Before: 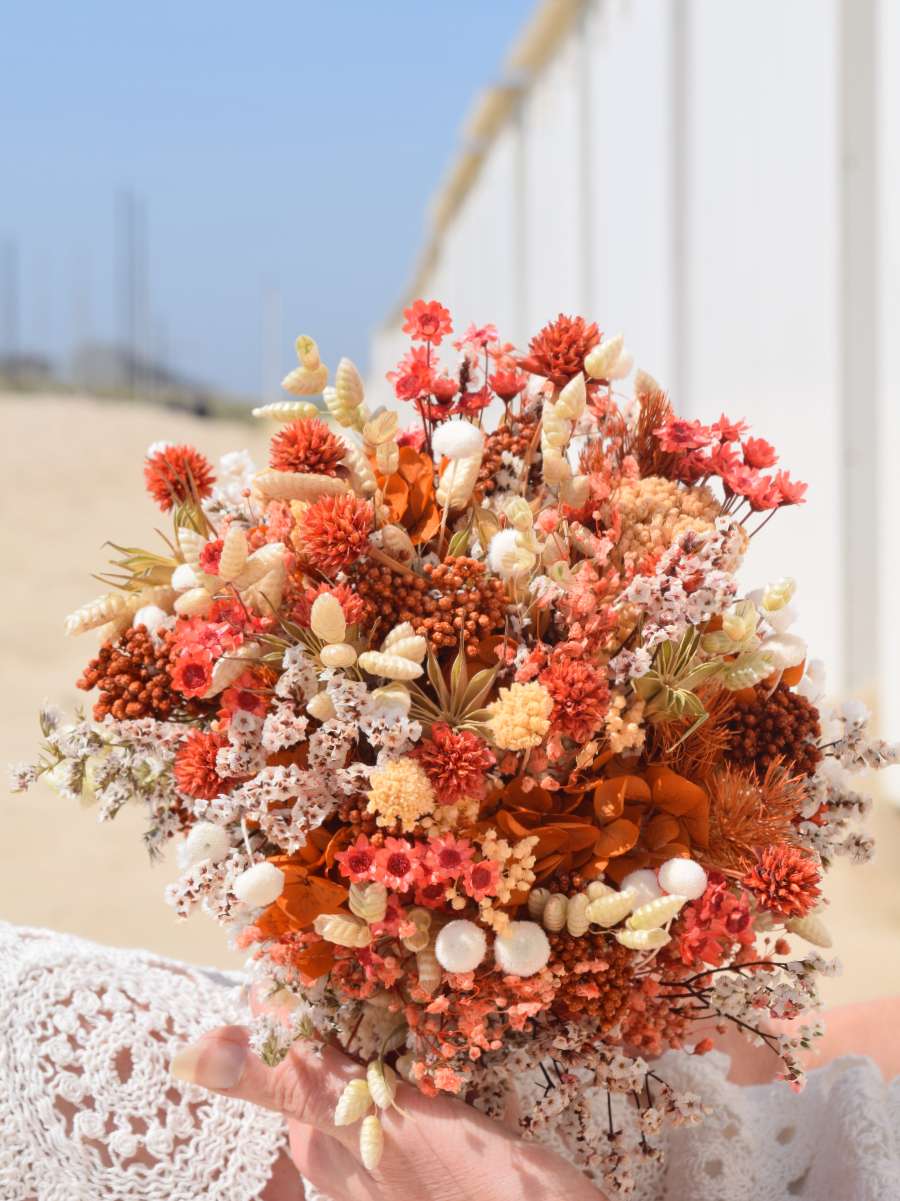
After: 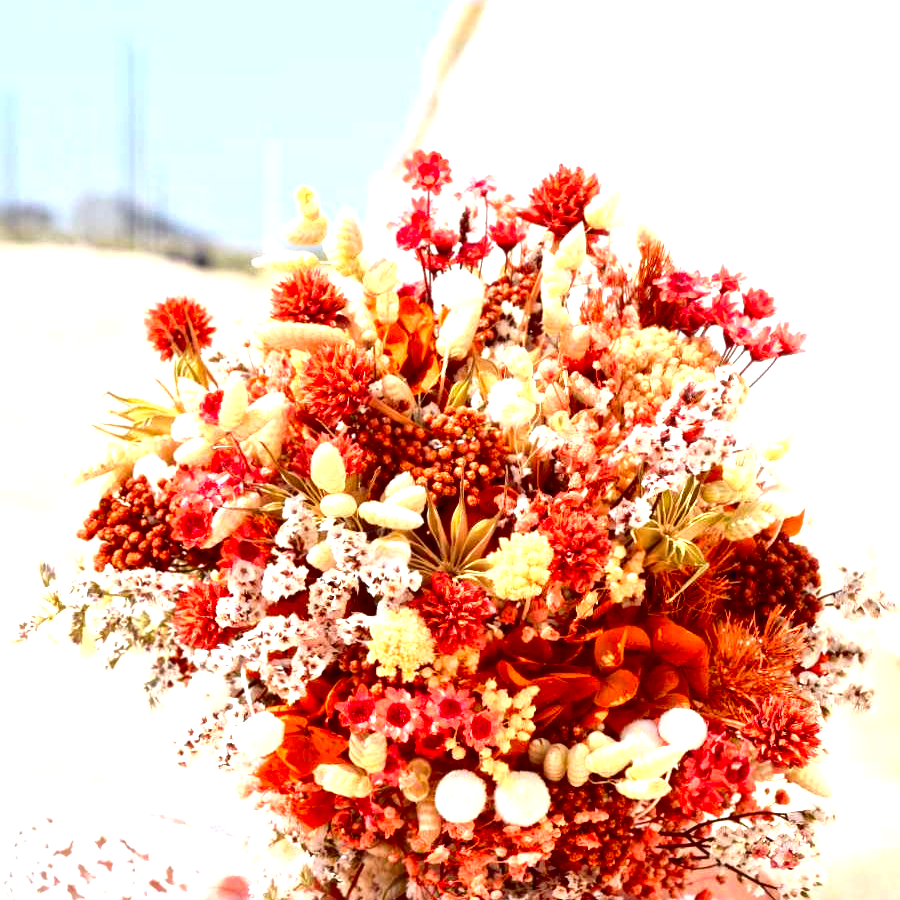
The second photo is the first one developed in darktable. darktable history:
crop and rotate: top 12.5%, bottom 12.5%
contrast brightness saturation: contrast 0.12, brightness -0.12, saturation 0.2
tone equalizer: on, module defaults
local contrast: mode bilateral grid, contrast 20, coarseness 20, detail 150%, midtone range 0.2
exposure: black level correction 0.011, exposure 1.088 EV, compensate exposure bias true, compensate highlight preservation false
